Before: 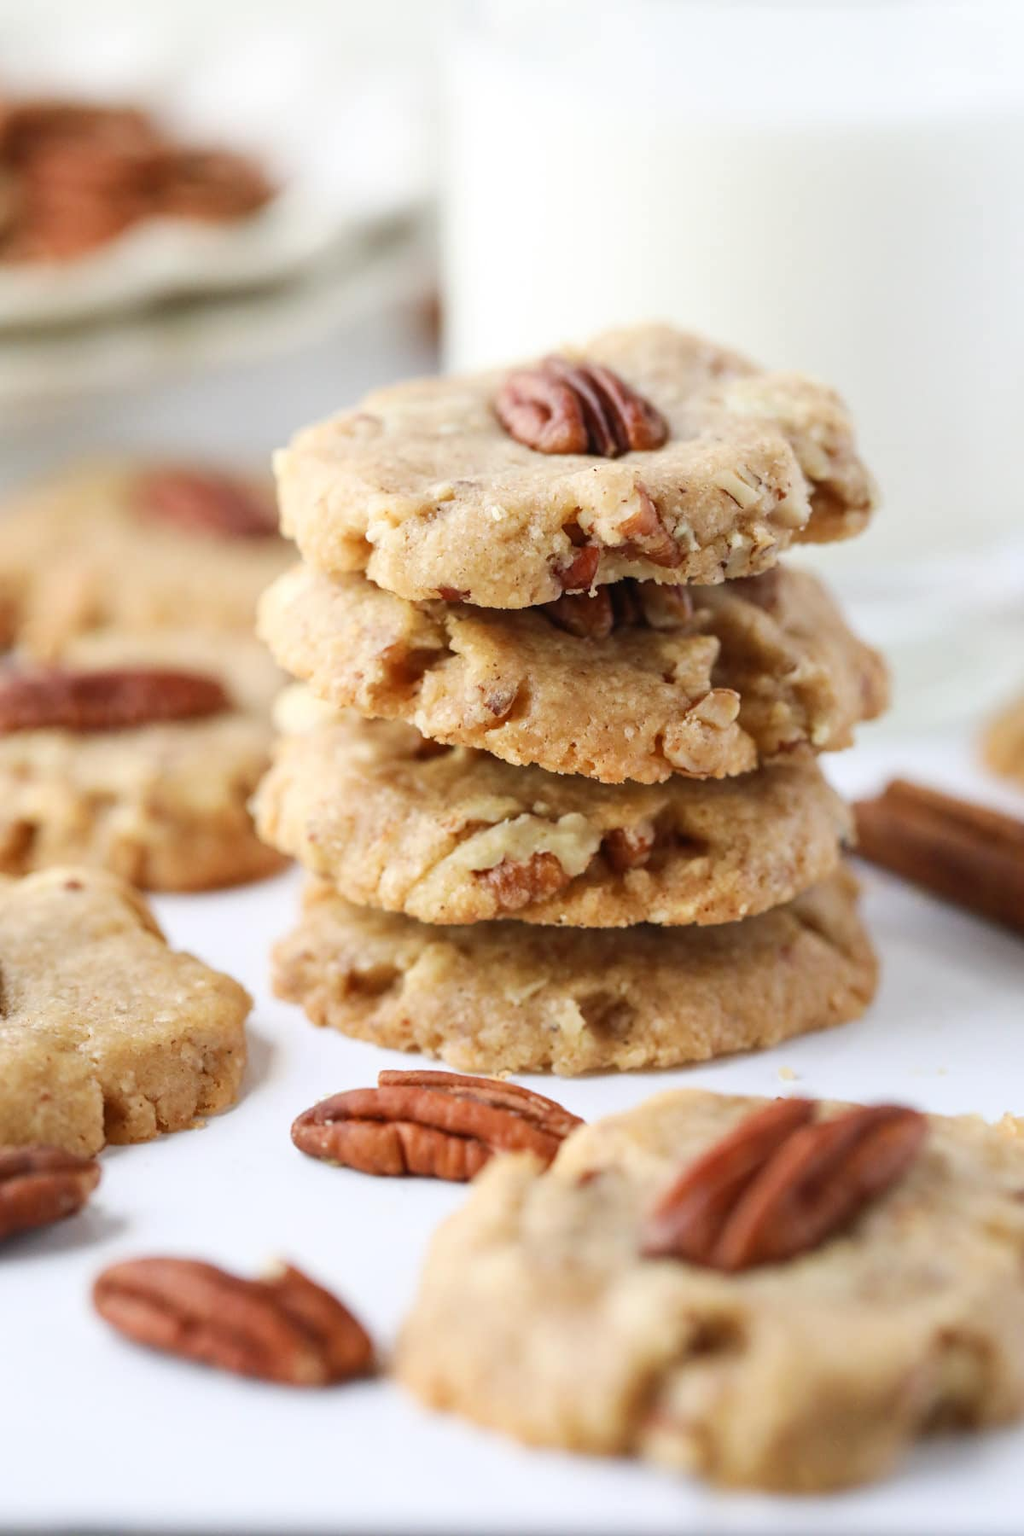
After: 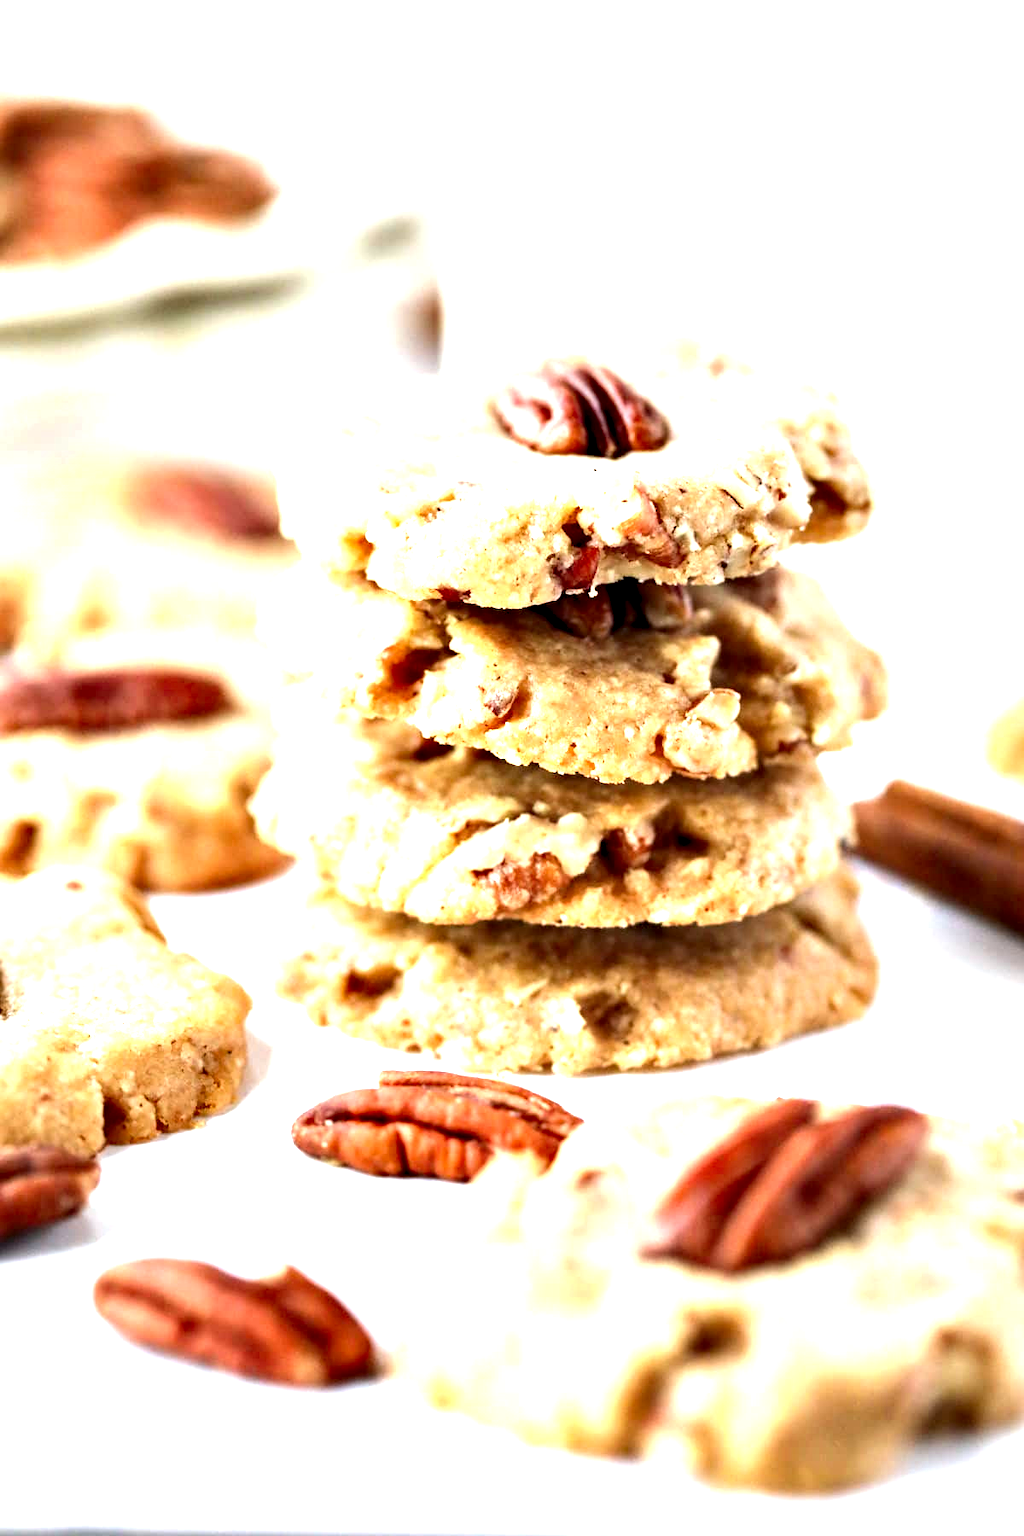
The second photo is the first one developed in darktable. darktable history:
exposure: black level correction 0.001, exposure 1.398 EV, compensate highlight preservation false
contrast equalizer: octaves 7, y [[0.6 ×6], [0.55 ×6], [0 ×6], [0 ×6], [0 ×6]]
